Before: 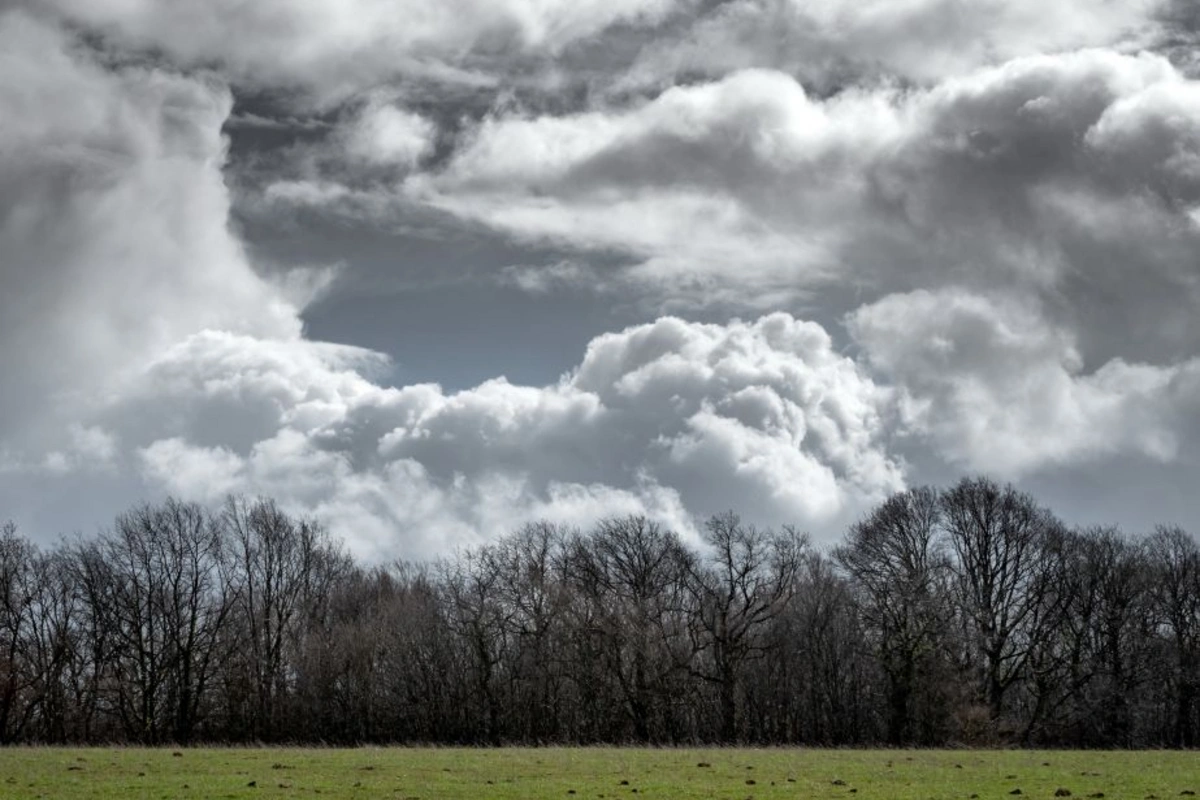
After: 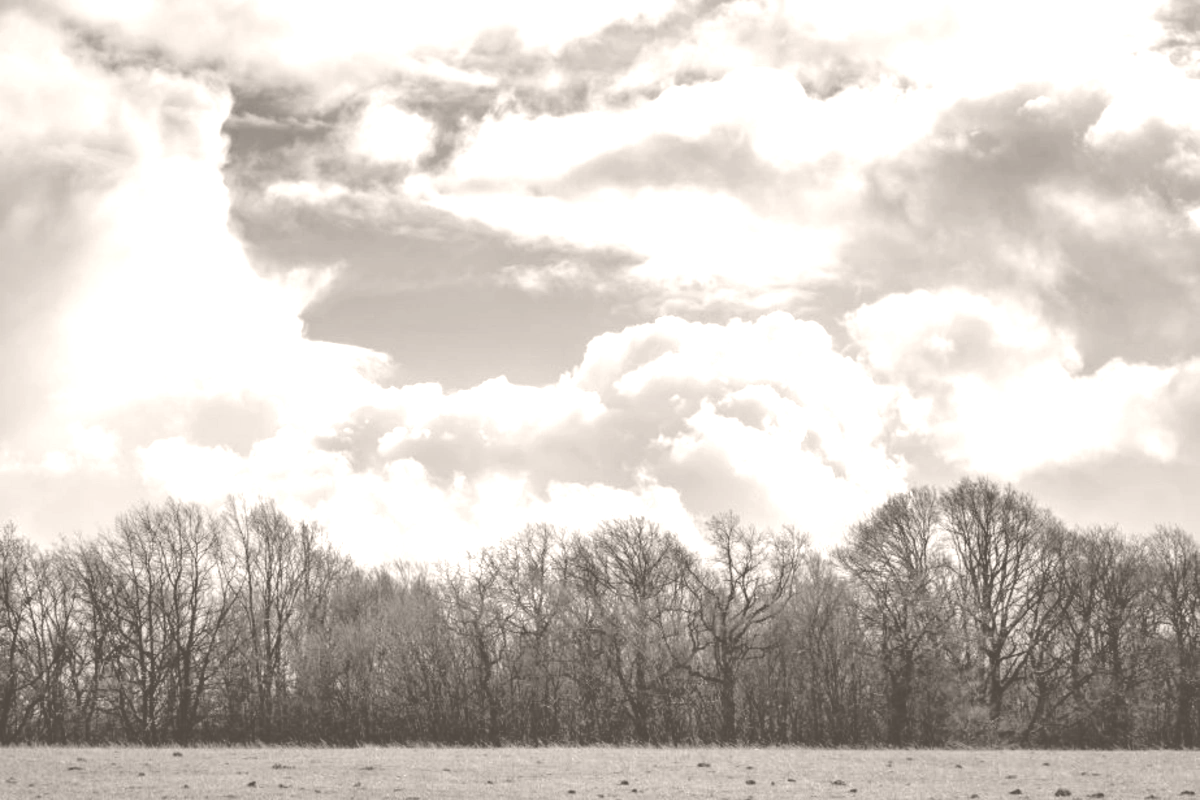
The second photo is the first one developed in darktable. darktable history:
colorize: hue 34.49°, saturation 35.33%, source mix 100%, lightness 55%, version 1
contrast brightness saturation: saturation -0.05
exposure: compensate highlight preservation false
